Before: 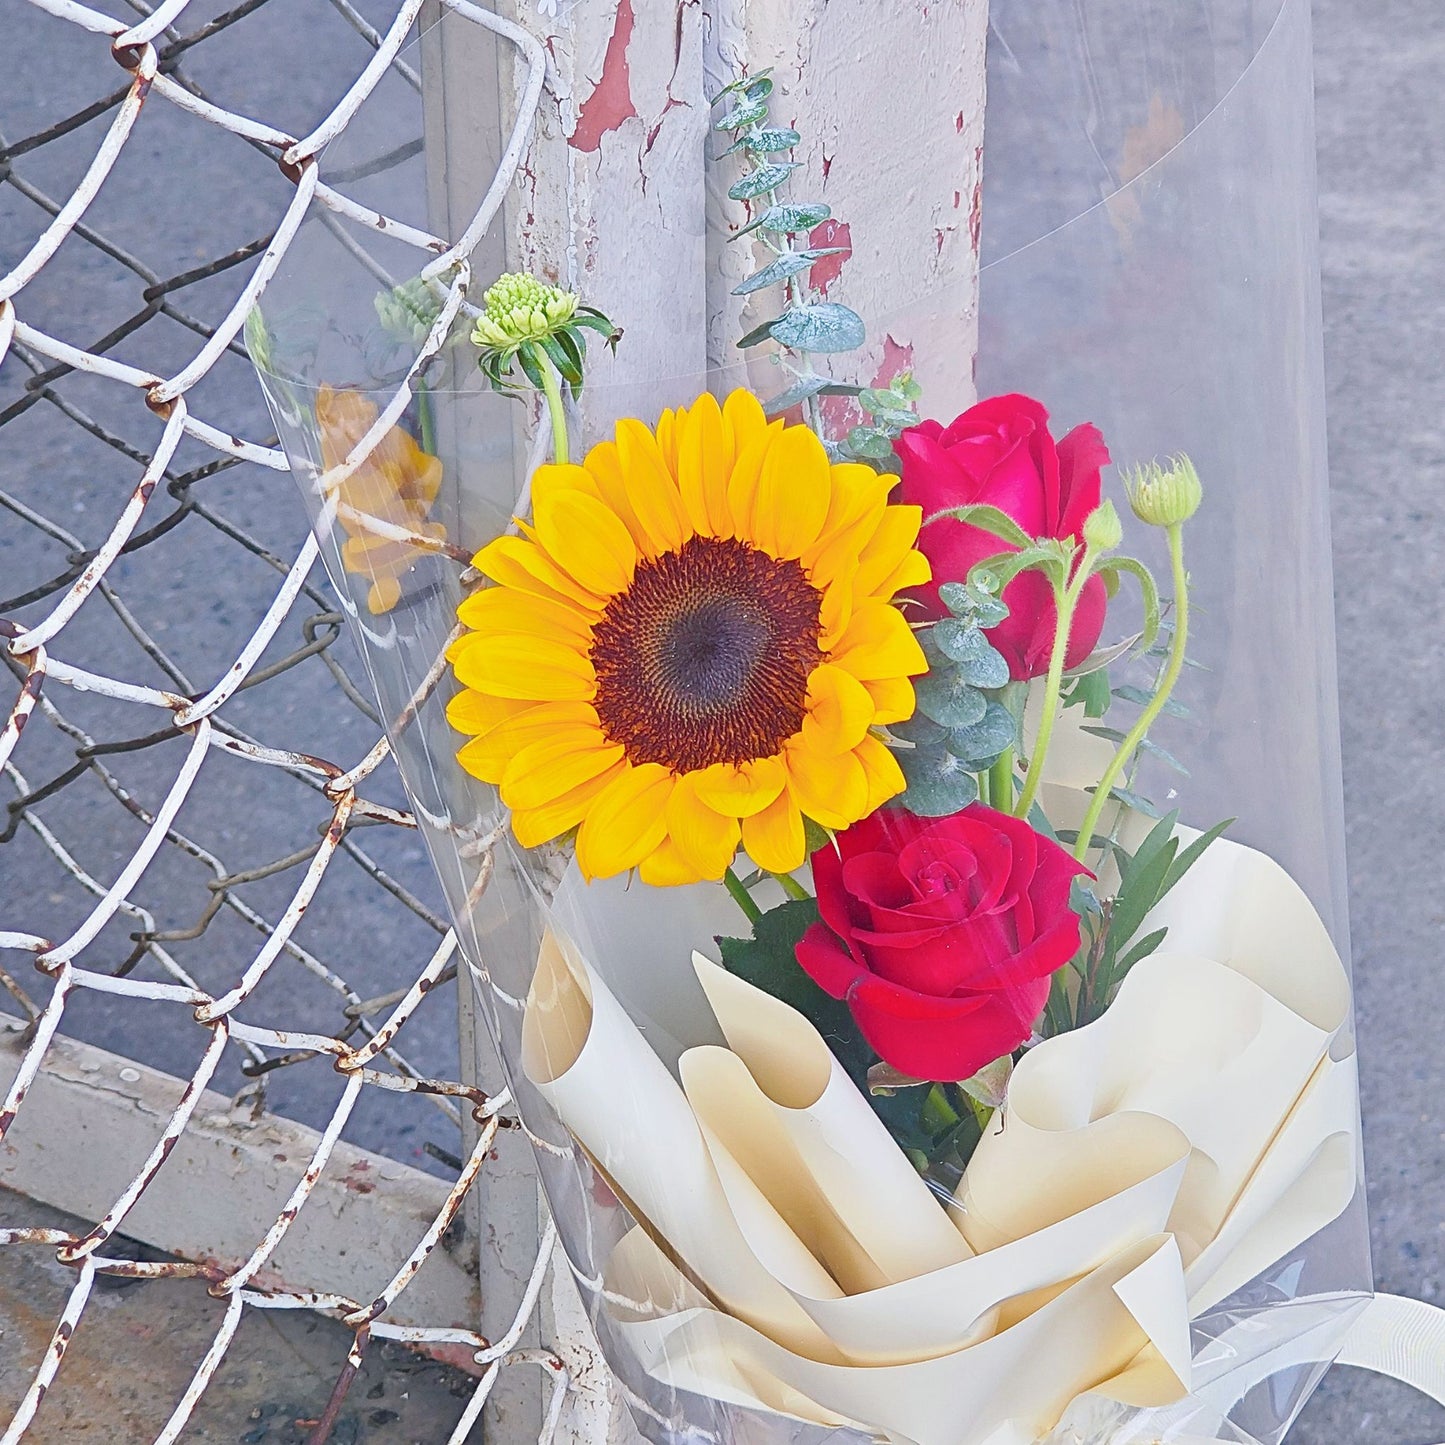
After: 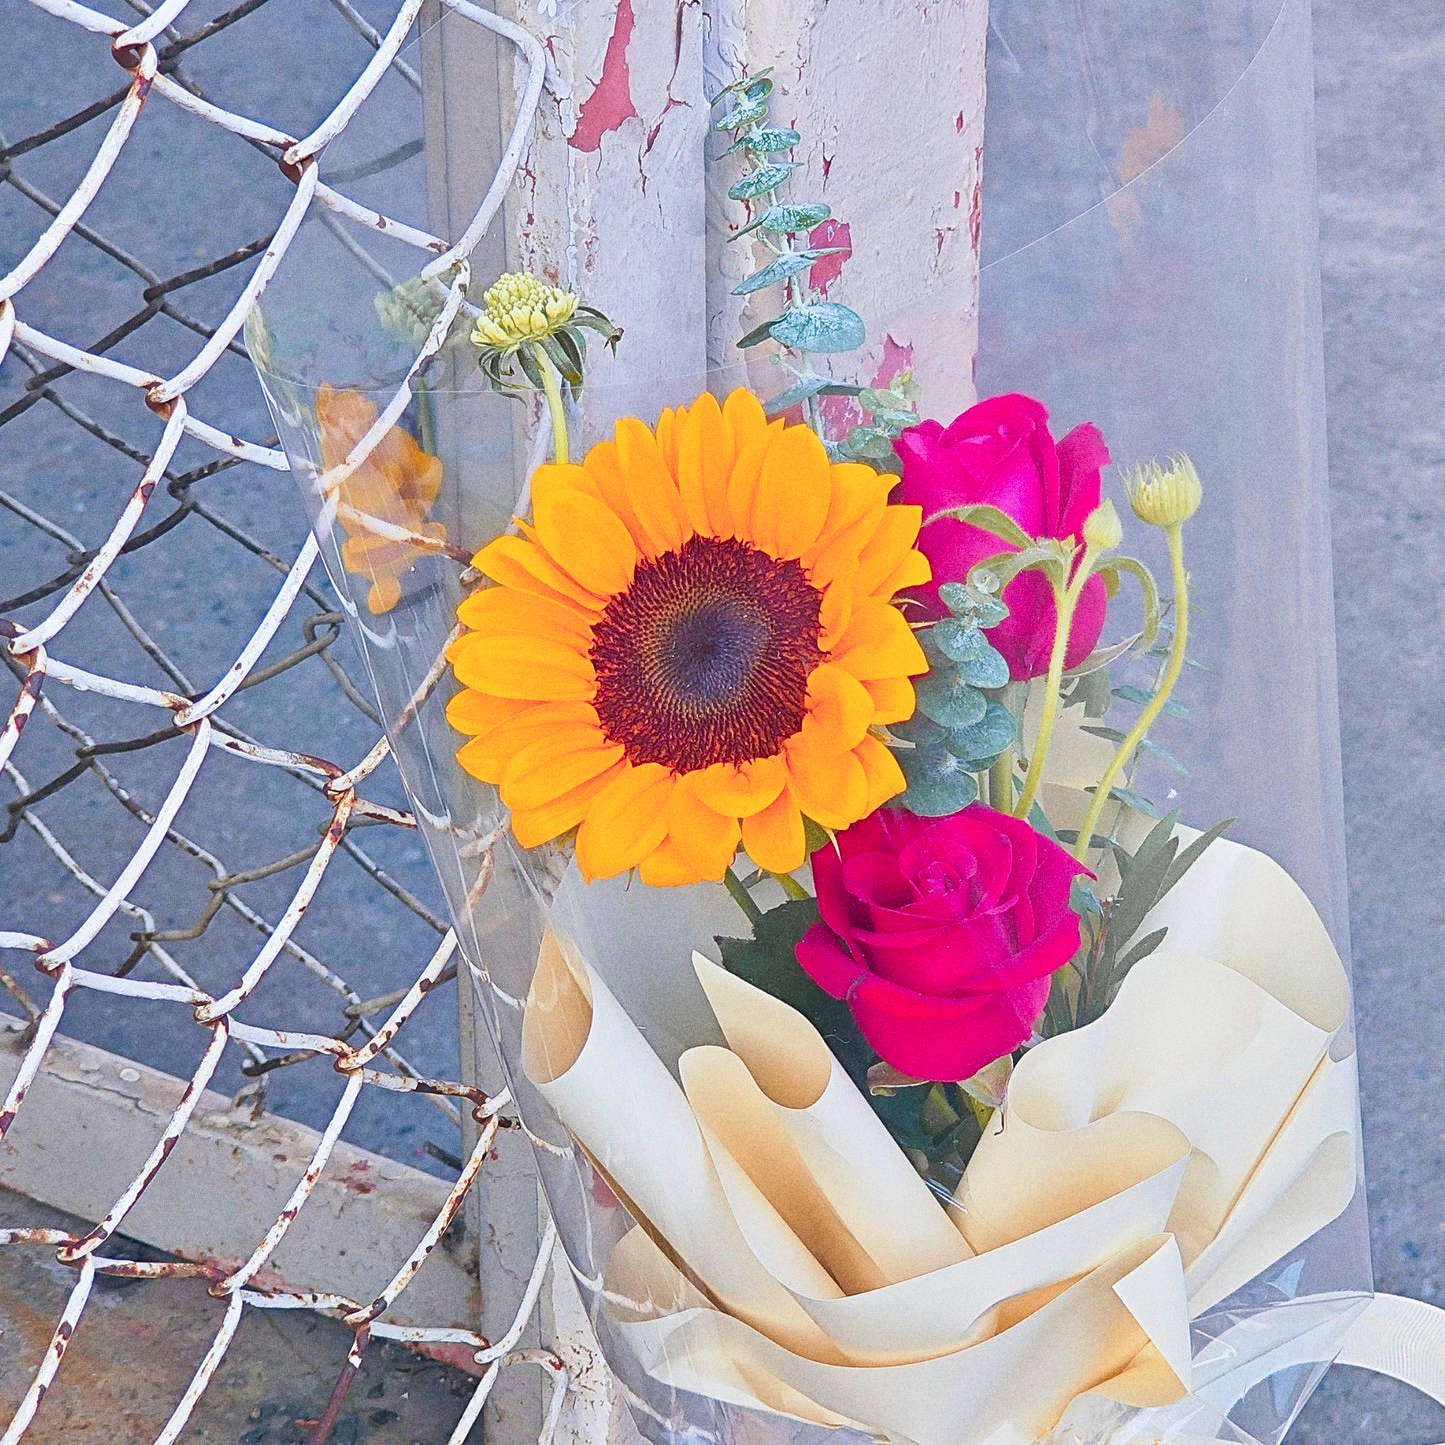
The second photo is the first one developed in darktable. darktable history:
grain: coarseness 8.68 ISO, strength 31.94%
velvia: strength 21.76%
color zones: curves: ch1 [(0.29, 0.492) (0.373, 0.185) (0.509, 0.481)]; ch2 [(0.25, 0.462) (0.749, 0.457)], mix 40.67%
